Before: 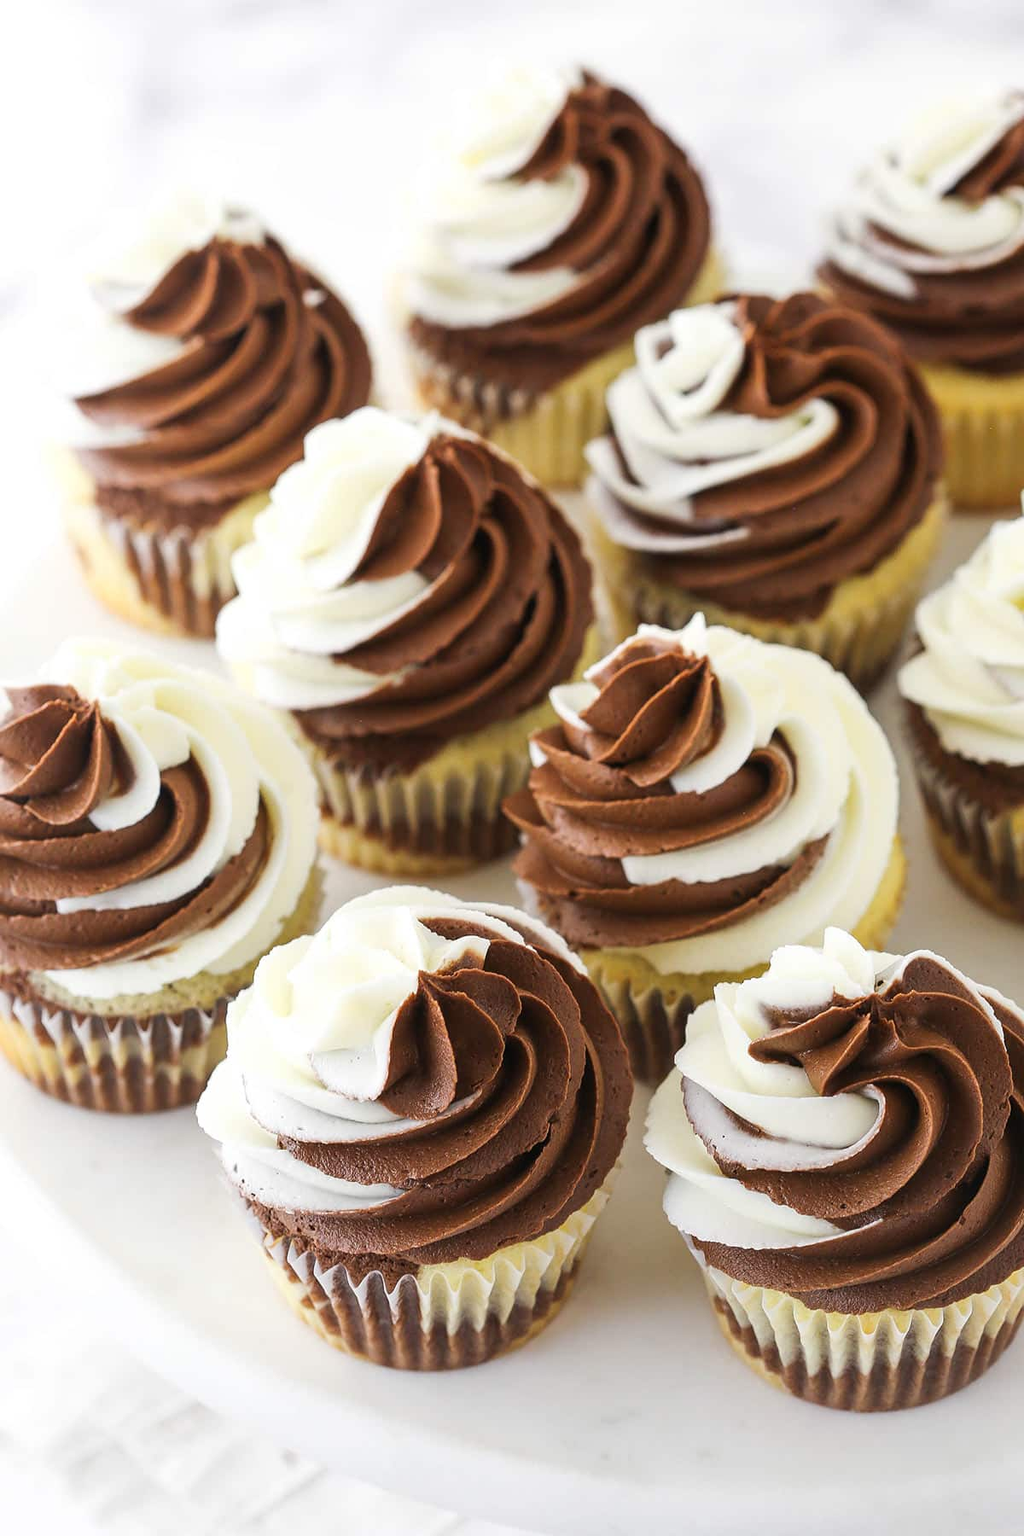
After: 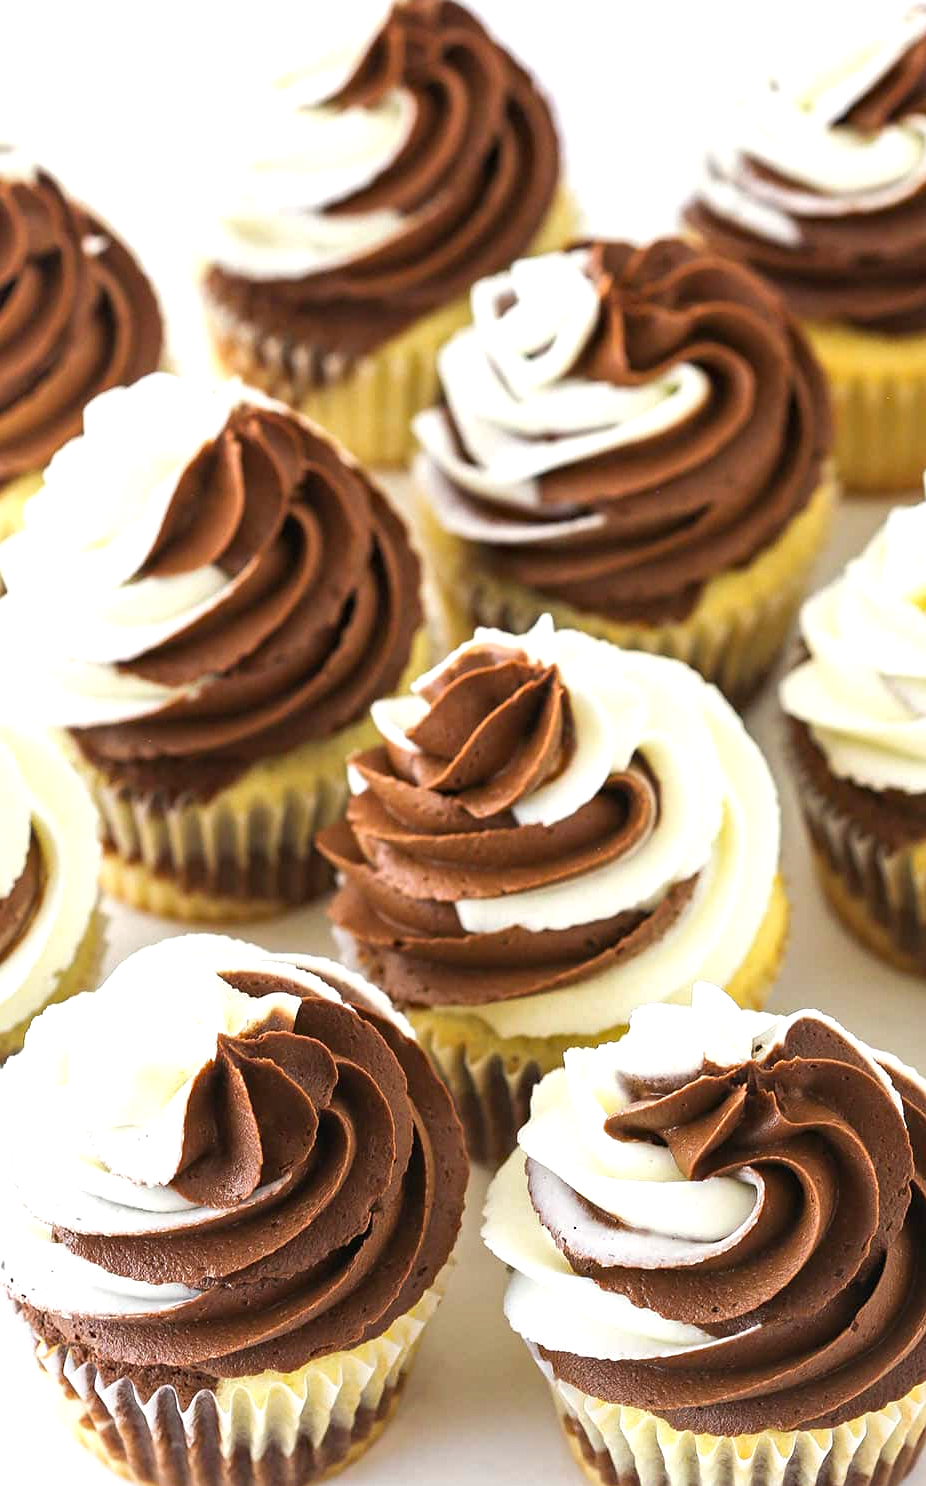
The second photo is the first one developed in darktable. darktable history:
crop: left 22.786%, top 5.83%, bottom 11.563%
base curve: curves: ch0 [(0, 0) (0.472, 0.455) (1, 1)], preserve colors none
exposure: exposure 0.562 EV, compensate exposure bias true, compensate highlight preservation false
haze removal: compatibility mode true, adaptive false
